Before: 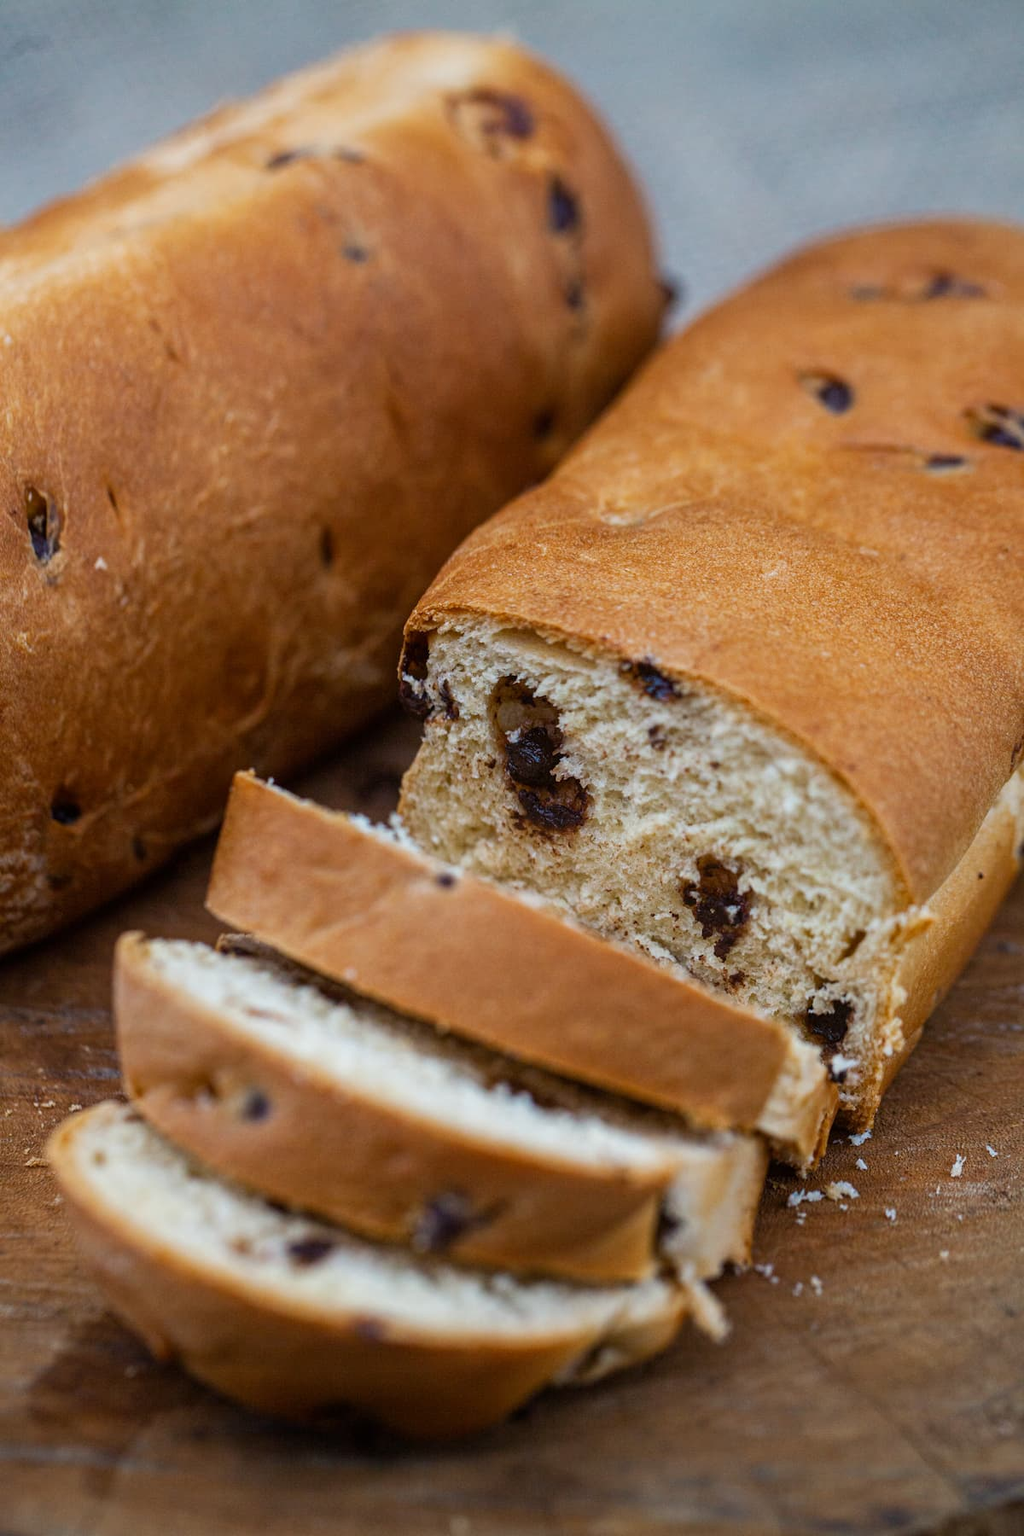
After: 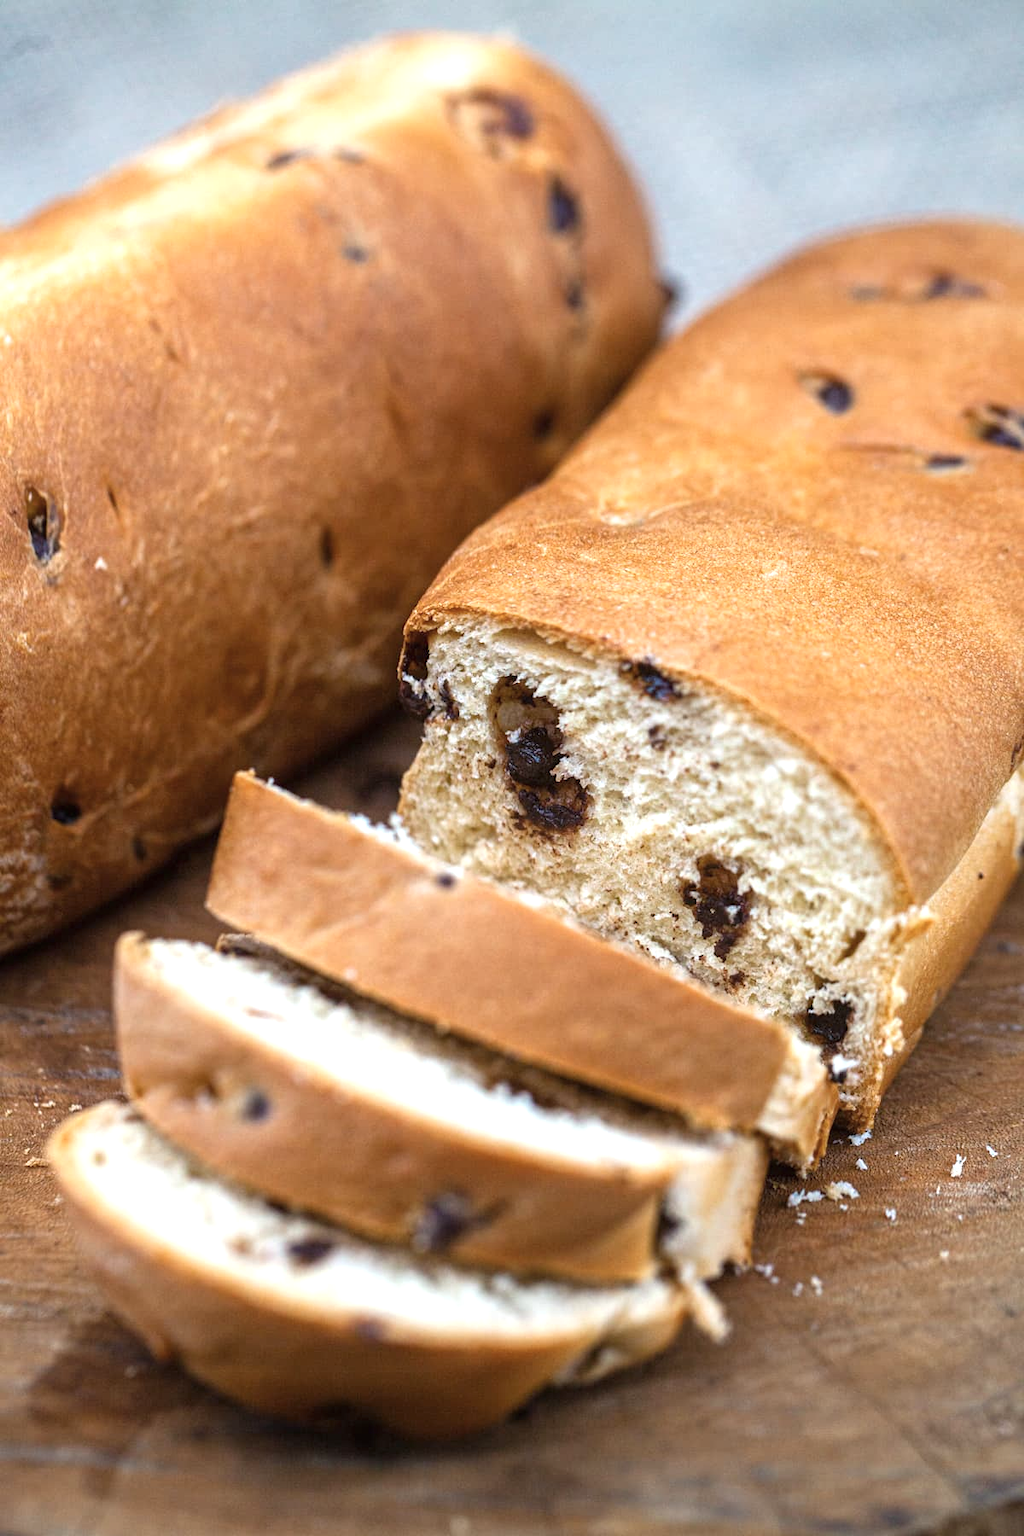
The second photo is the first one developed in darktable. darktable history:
exposure: black level correction 0, exposure 0.953 EV, compensate exposure bias true, compensate highlight preservation false
contrast brightness saturation: saturation -0.17
